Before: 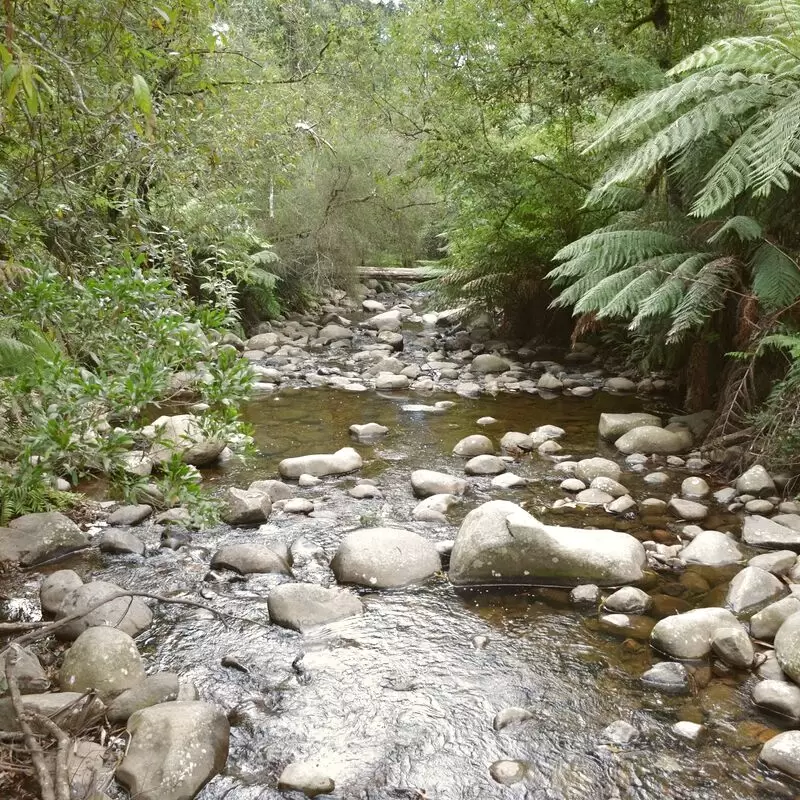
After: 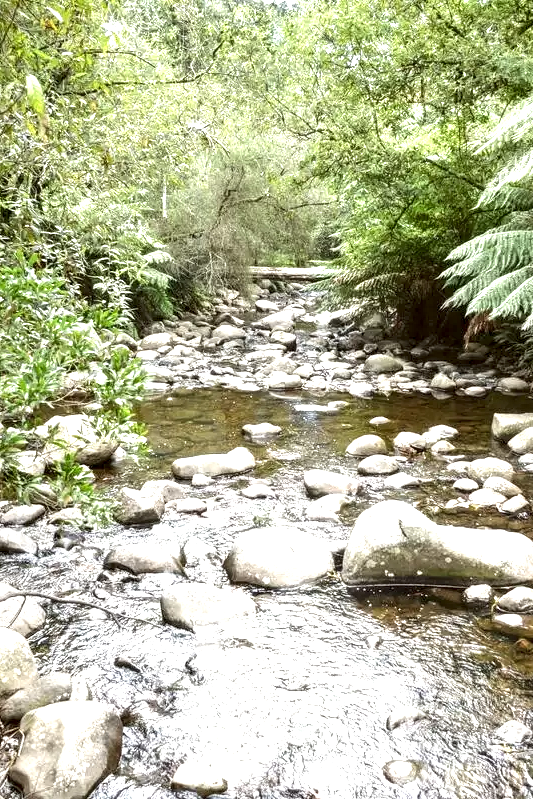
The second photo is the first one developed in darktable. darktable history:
crop and rotate: left 13.537%, right 19.796%
local contrast: highlights 65%, shadows 54%, detail 169%, midtone range 0.514
exposure: exposure 0.935 EV, compensate highlight preservation false
white balance: red 0.986, blue 1.01
